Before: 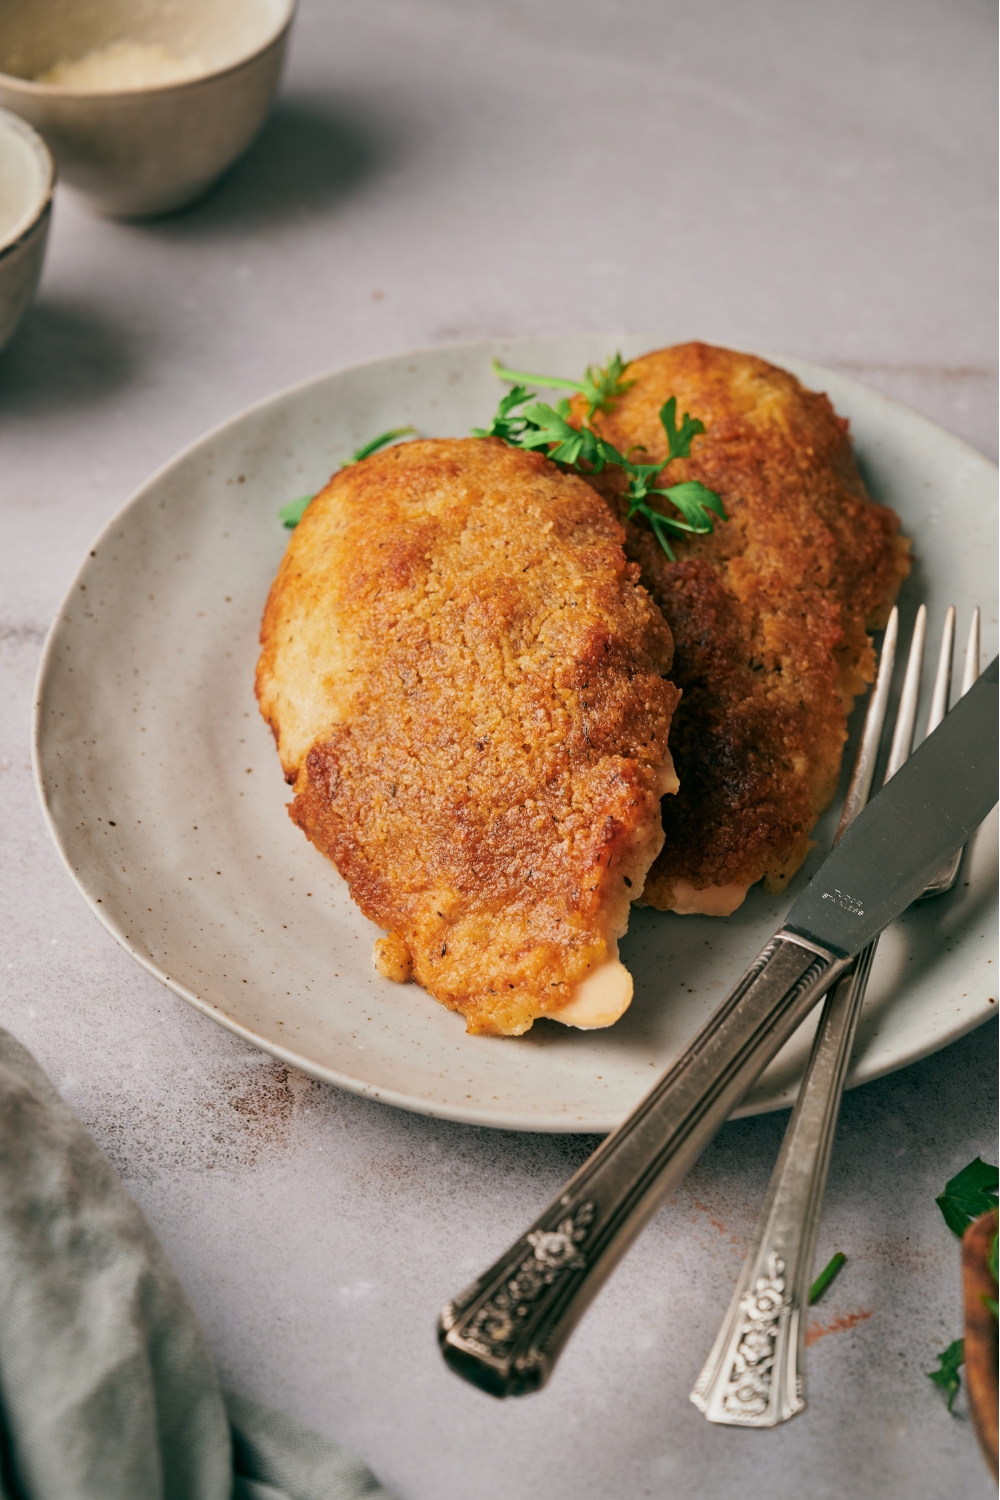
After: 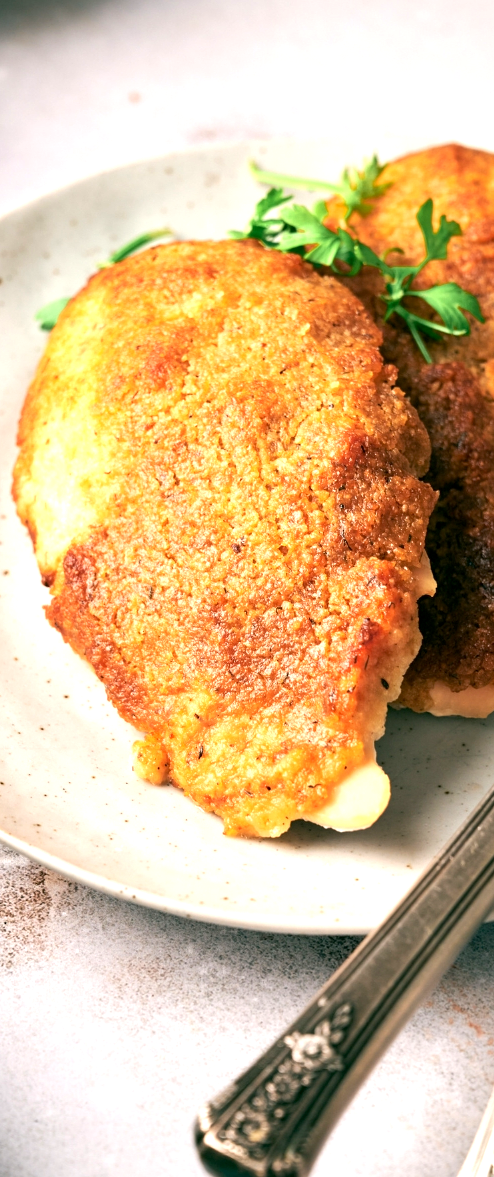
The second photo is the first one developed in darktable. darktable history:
crop and rotate: angle 0.02°, left 24.353%, top 13.219%, right 26.156%, bottom 8.224%
exposure: black level correction 0.001, exposure 1.116 EV, compensate highlight preservation false
